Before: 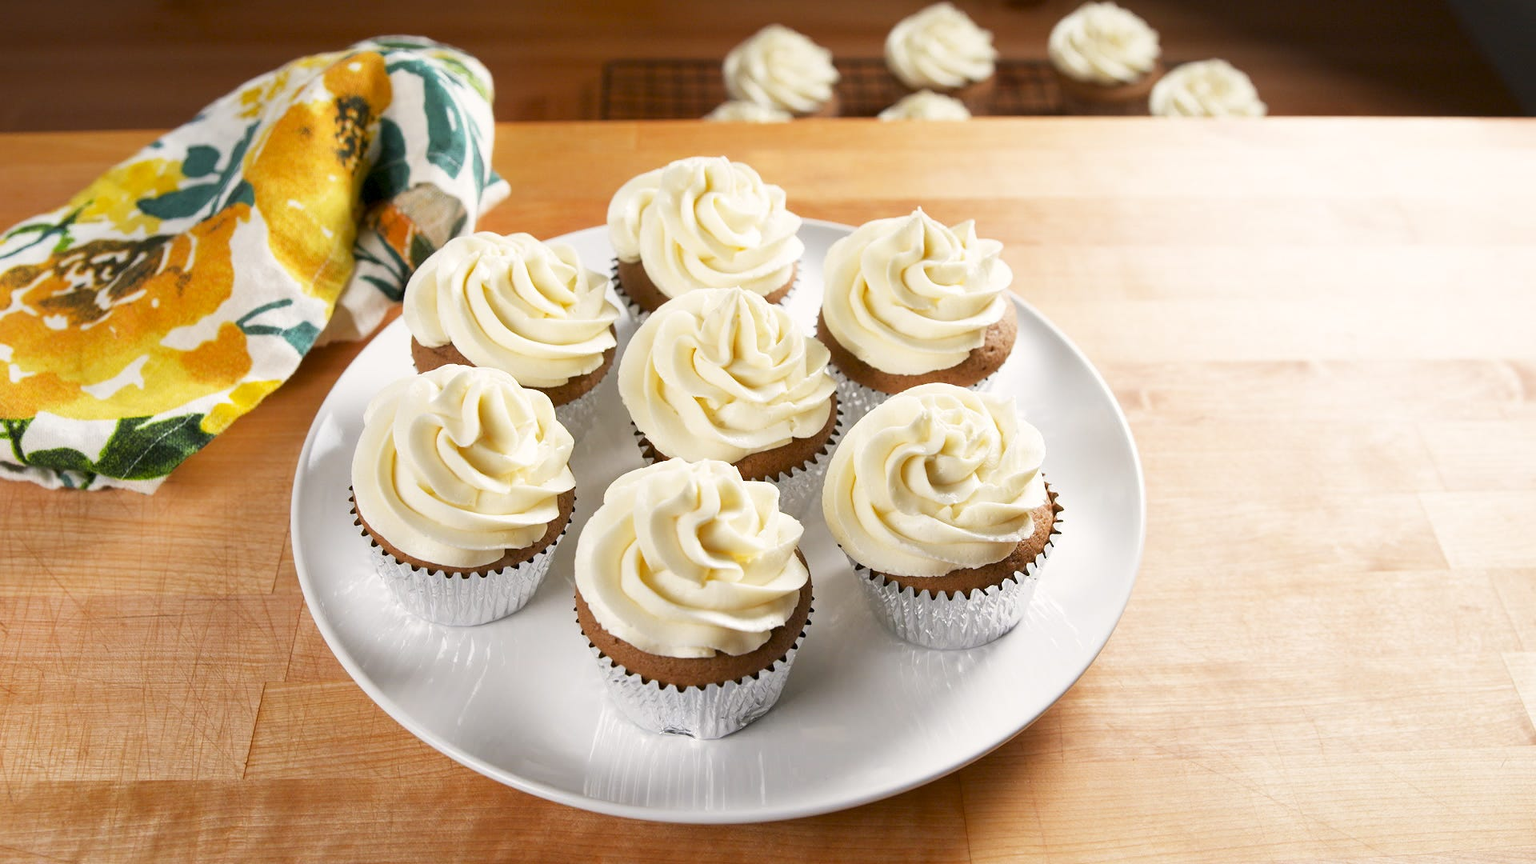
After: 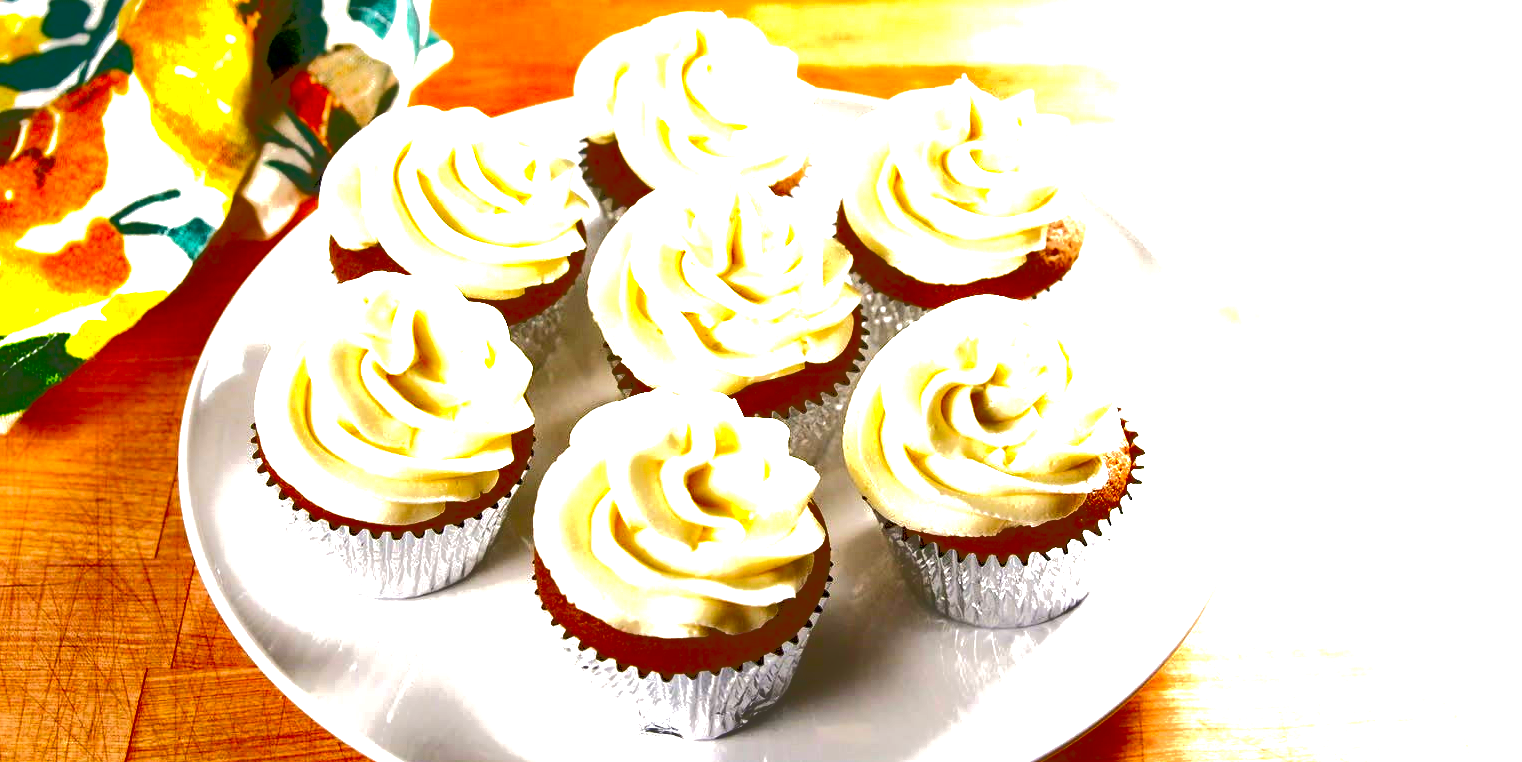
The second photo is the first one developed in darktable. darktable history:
exposure: exposure 0.944 EV, compensate highlight preservation false
crop: left 9.671%, top 17.111%, right 11.03%, bottom 12.297%
tone curve: curves: ch0 [(0, 0) (0.003, 0.232) (0.011, 0.232) (0.025, 0.232) (0.044, 0.233) (0.069, 0.234) (0.1, 0.237) (0.136, 0.247) (0.177, 0.258) (0.224, 0.283) (0.277, 0.332) (0.335, 0.401) (0.399, 0.483) (0.468, 0.56) (0.543, 0.637) (0.623, 0.706) (0.709, 0.764) (0.801, 0.816) (0.898, 0.859) (1, 1)], color space Lab, independent channels, preserve colors none
contrast brightness saturation: brightness -0.995, saturation 0.996
